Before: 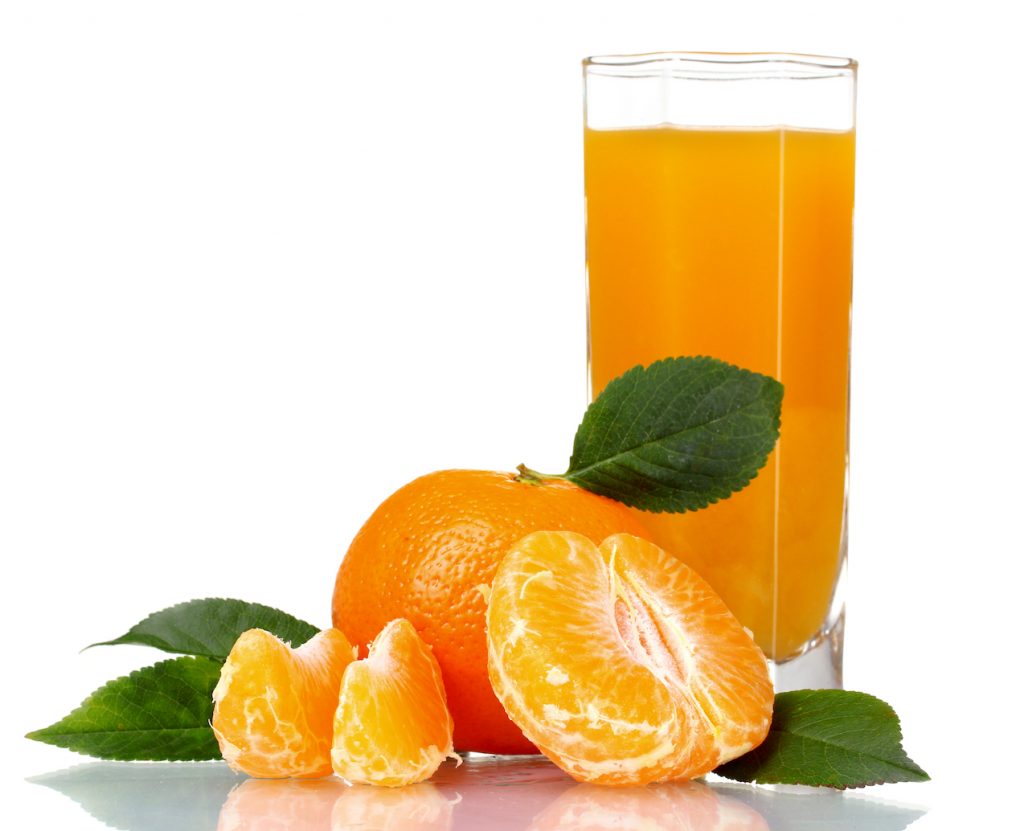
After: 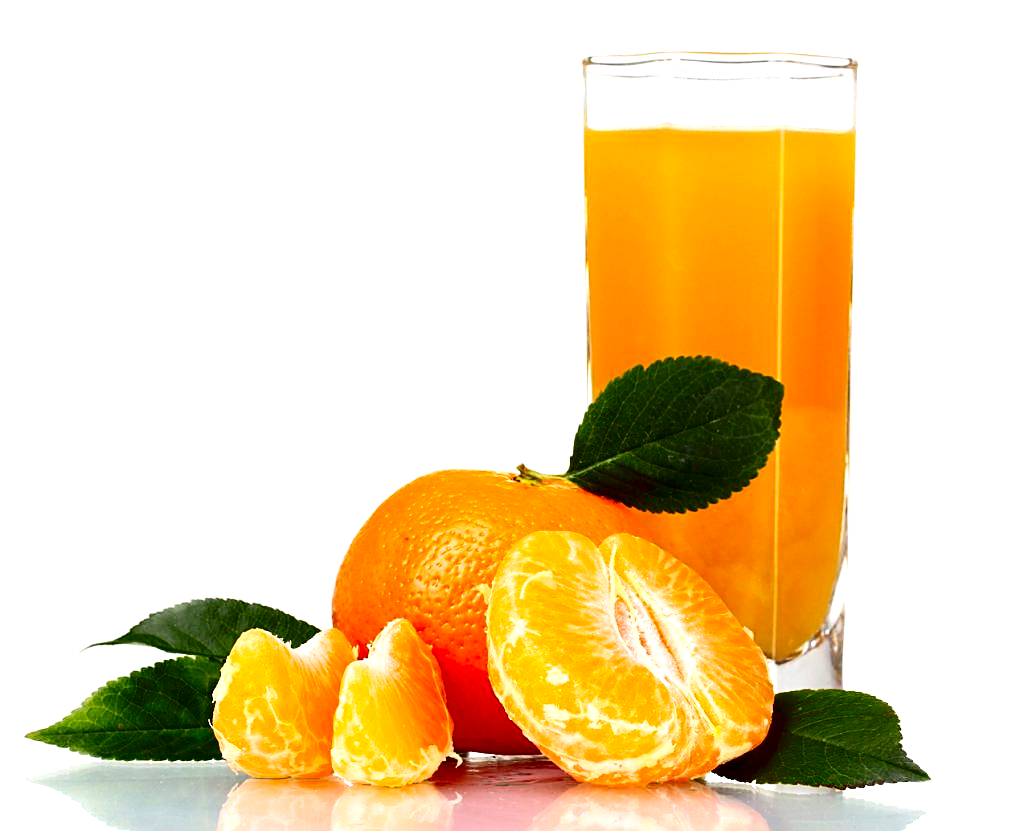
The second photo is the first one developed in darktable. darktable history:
exposure: exposure -0.048 EV, compensate highlight preservation false
contrast brightness saturation: contrast 0.22, brightness -0.19, saturation 0.24
tone equalizer: -8 EV -0.417 EV, -7 EV -0.389 EV, -6 EV -0.333 EV, -5 EV -0.222 EV, -3 EV 0.222 EV, -2 EV 0.333 EV, -1 EV 0.389 EV, +0 EV 0.417 EV, edges refinement/feathering 500, mask exposure compensation -1.57 EV, preserve details no
sharpen: on, module defaults
